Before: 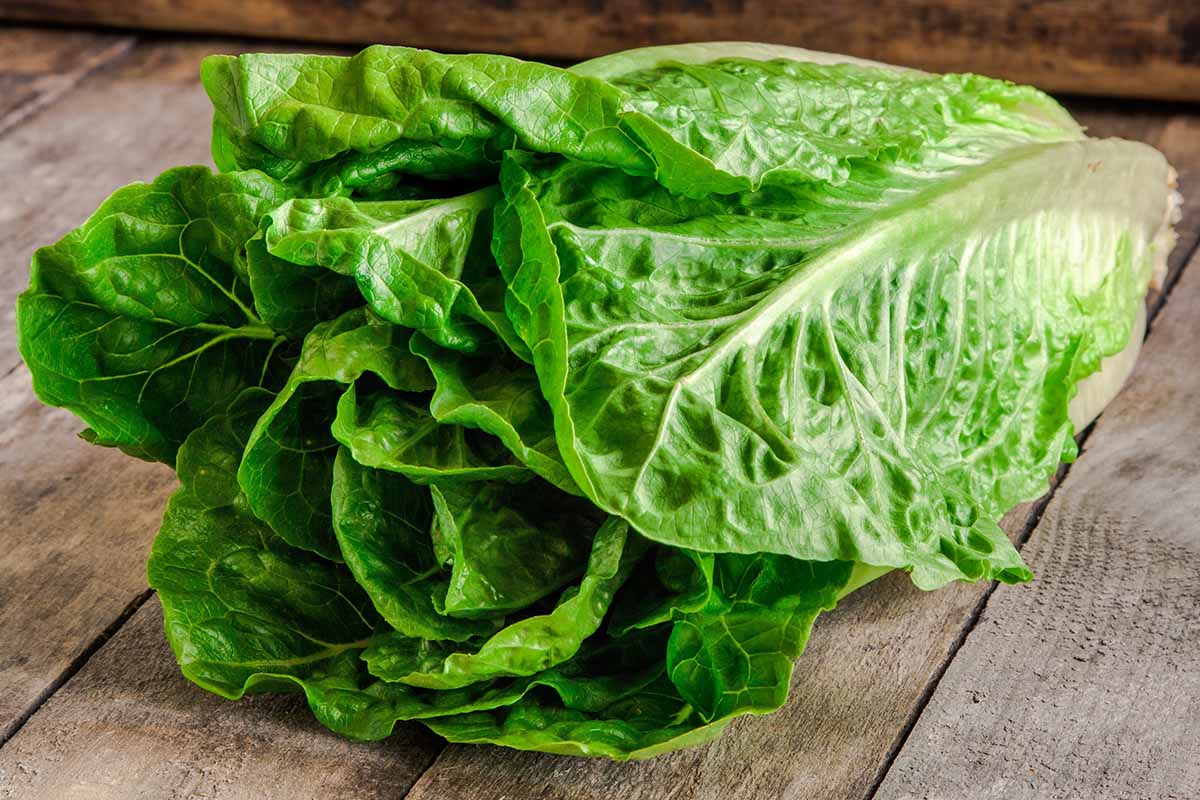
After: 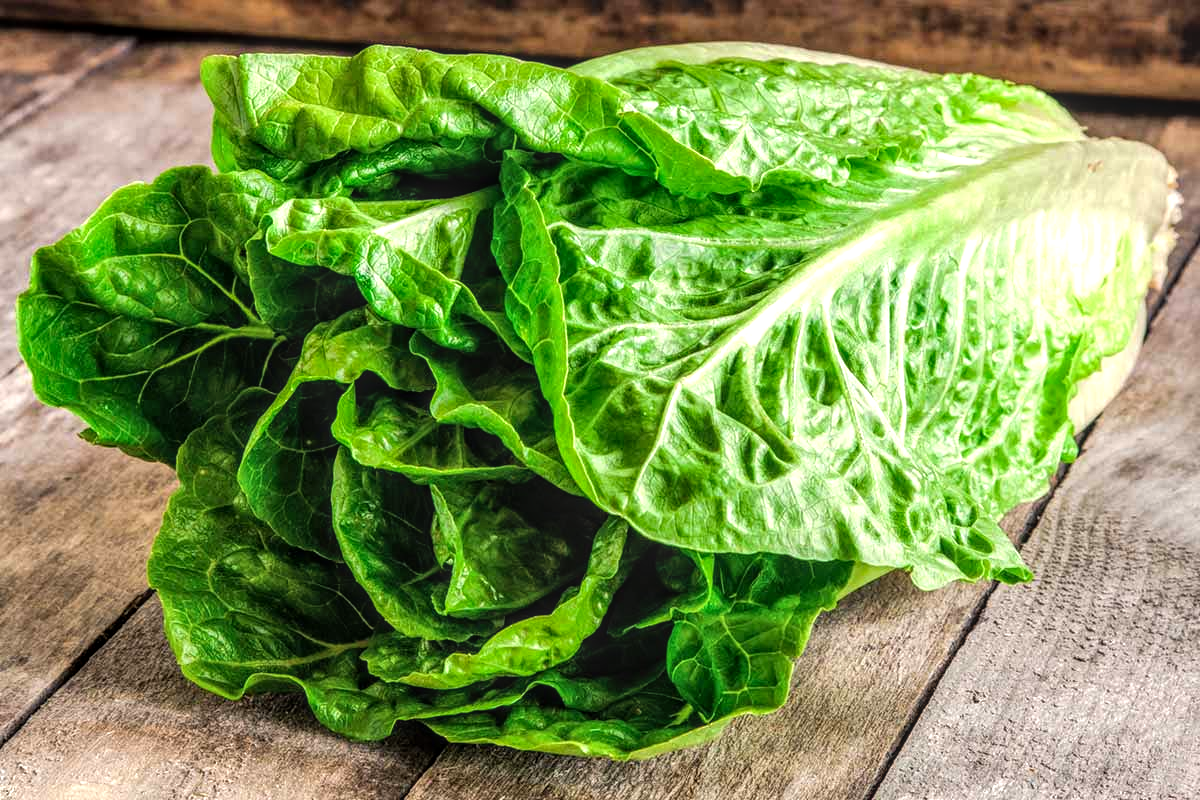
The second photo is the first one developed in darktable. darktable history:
local contrast: highlights 5%, shadows 4%, detail 133%
tone equalizer: -8 EV -0.712 EV, -7 EV -0.69 EV, -6 EV -0.576 EV, -5 EV -0.392 EV, -3 EV 0.397 EV, -2 EV 0.6 EV, -1 EV 0.676 EV, +0 EV 0.735 EV
